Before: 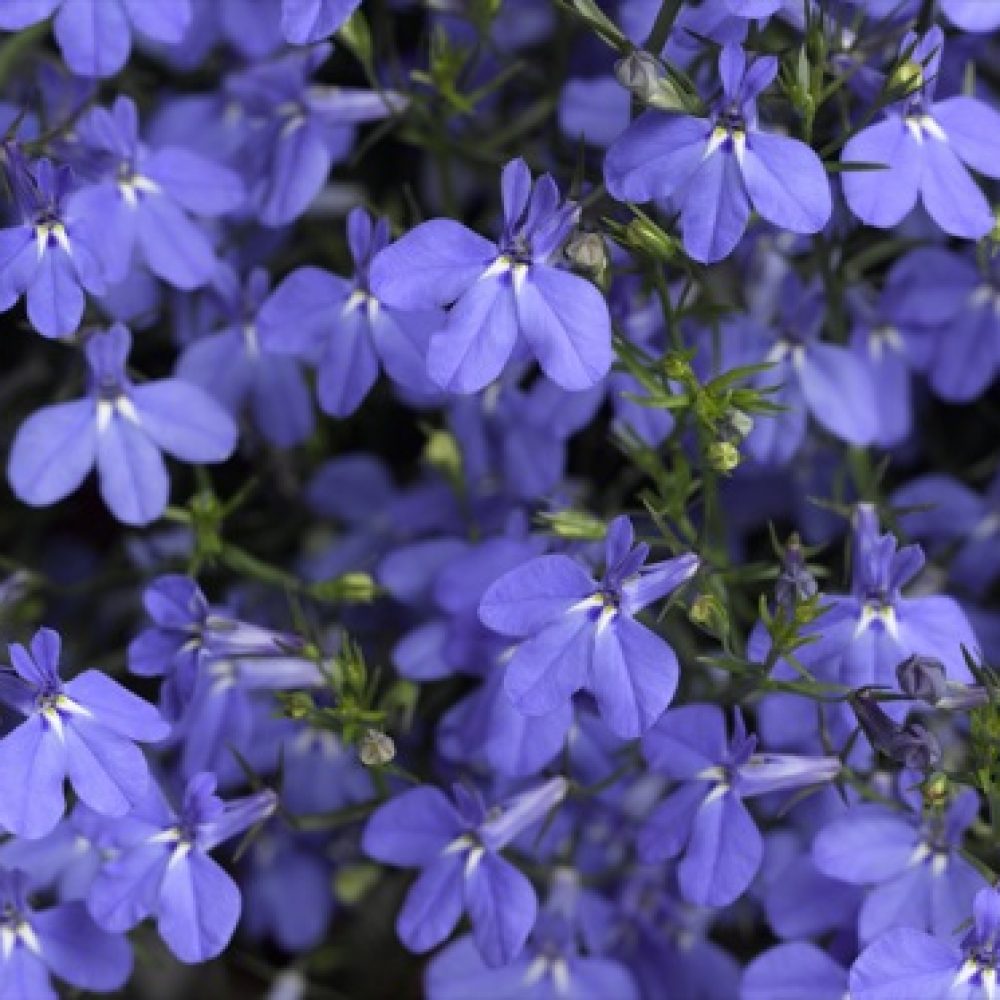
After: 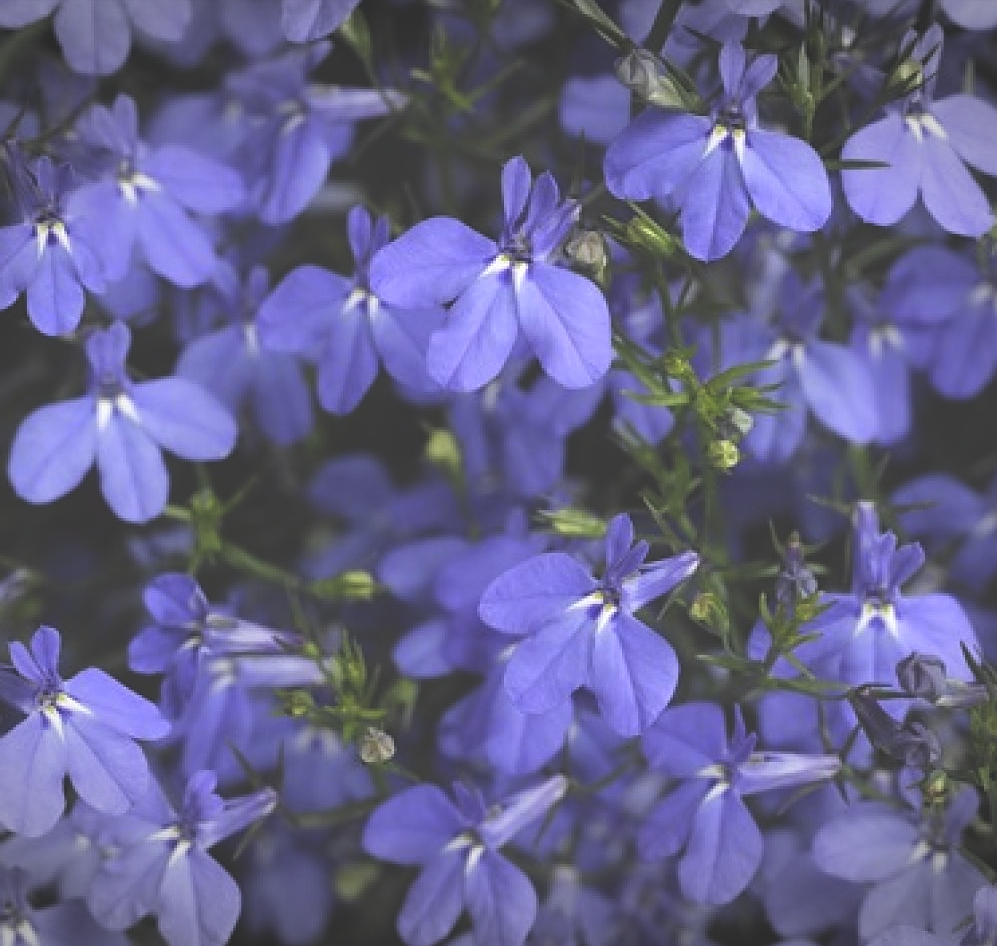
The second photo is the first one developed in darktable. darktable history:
sharpen: on, module defaults
vignetting: fall-off start 100.21%, width/height ratio 1.308
crop: top 0.28%, right 0.262%, bottom 5.031%
exposure: black level correction -0.041, exposure 0.063 EV, compensate highlight preservation false
